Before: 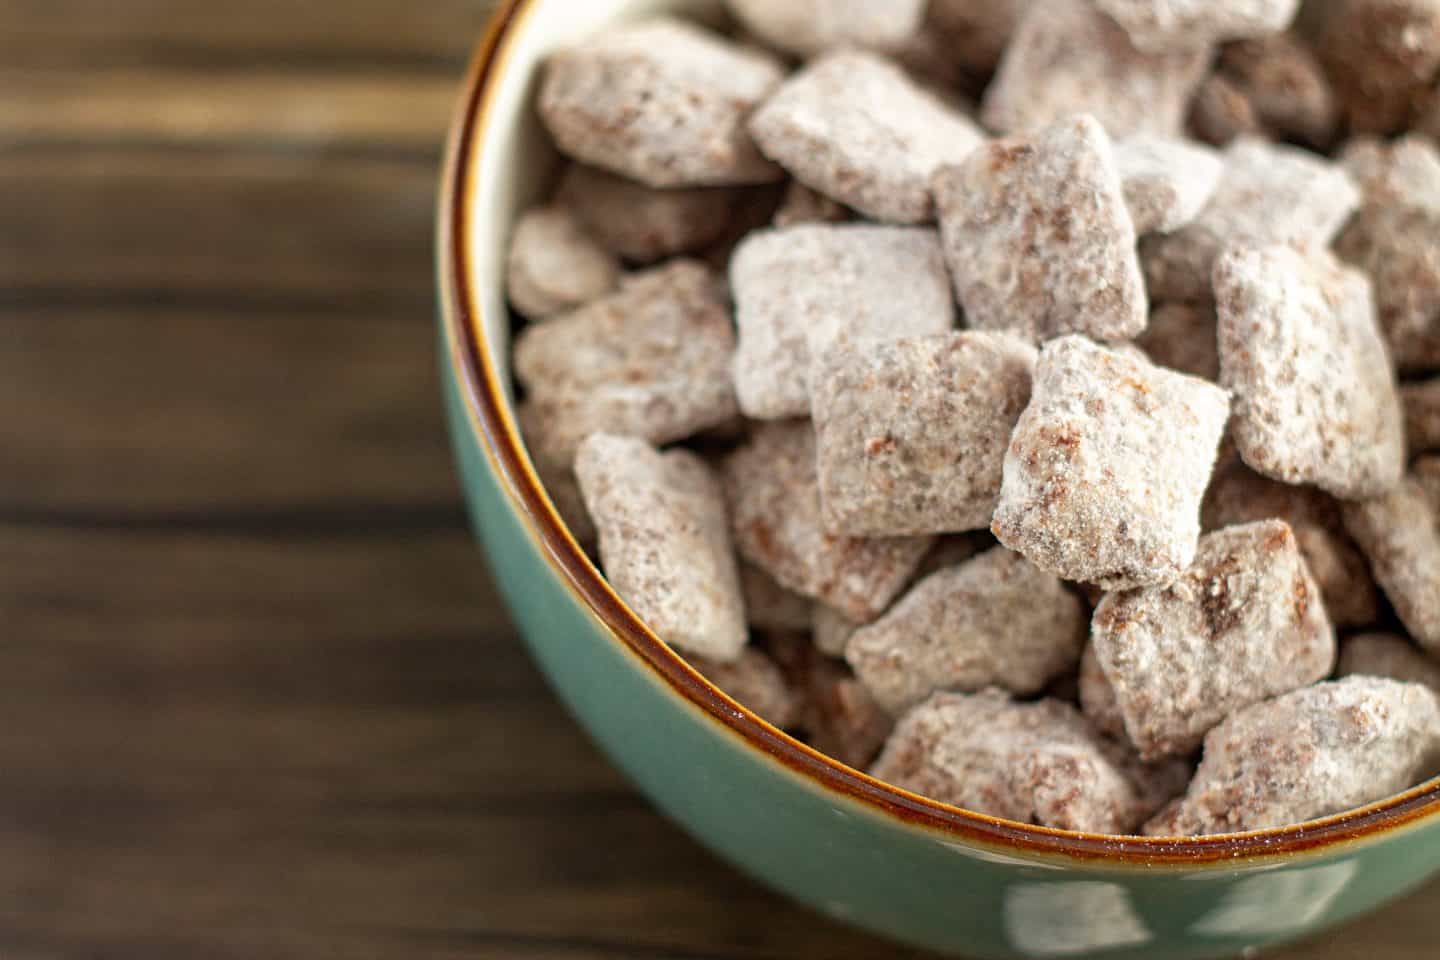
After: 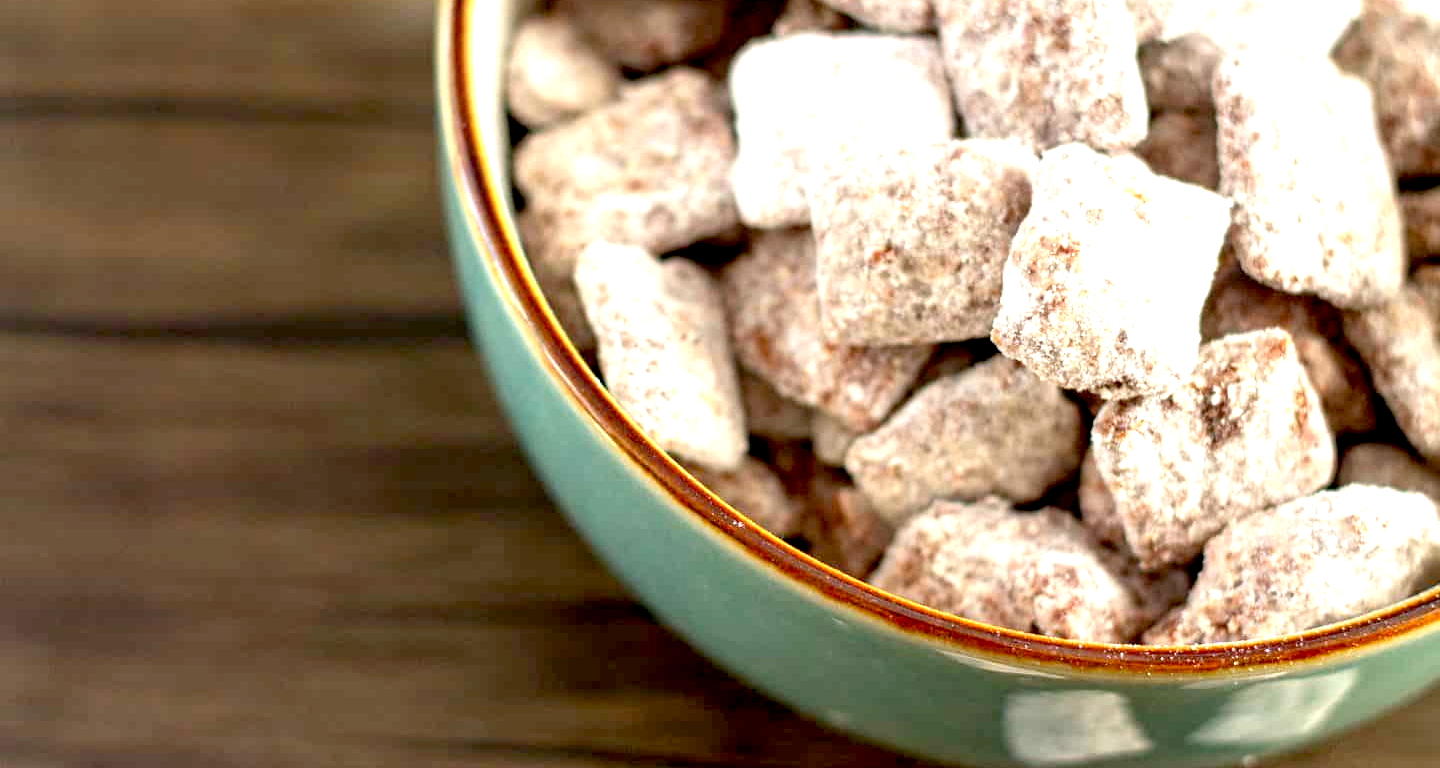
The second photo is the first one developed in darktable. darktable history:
crop and rotate: top 19.998%
exposure: black level correction 0.011, exposure 1.088 EV, compensate exposure bias true, compensate highlight preservation false
